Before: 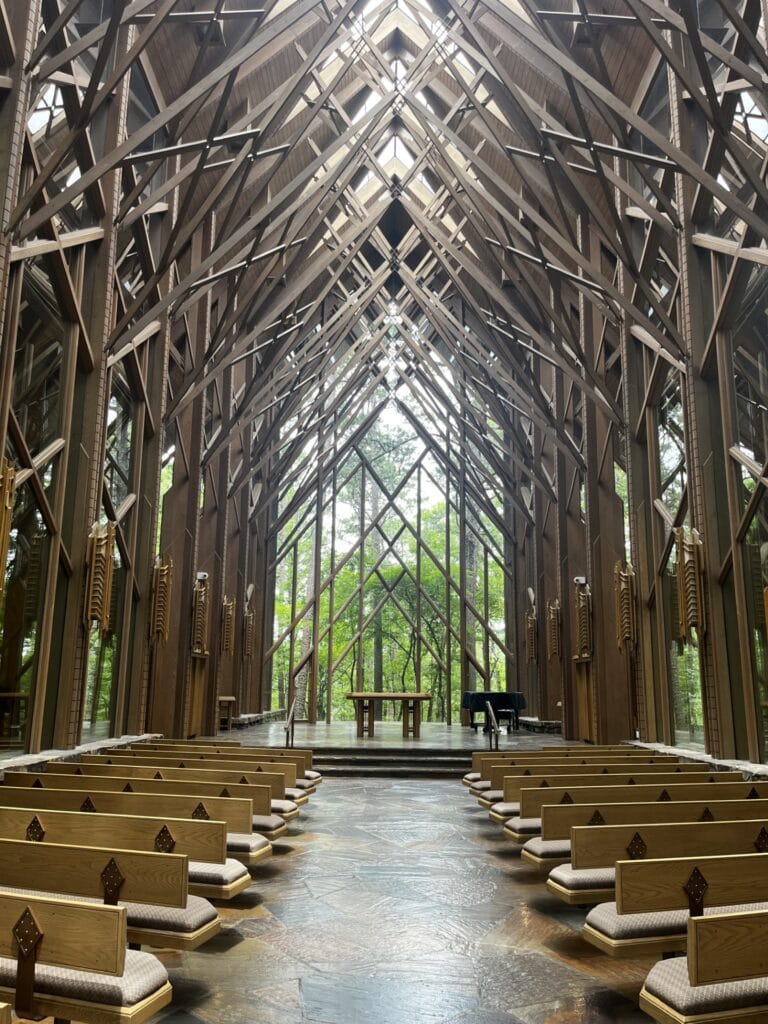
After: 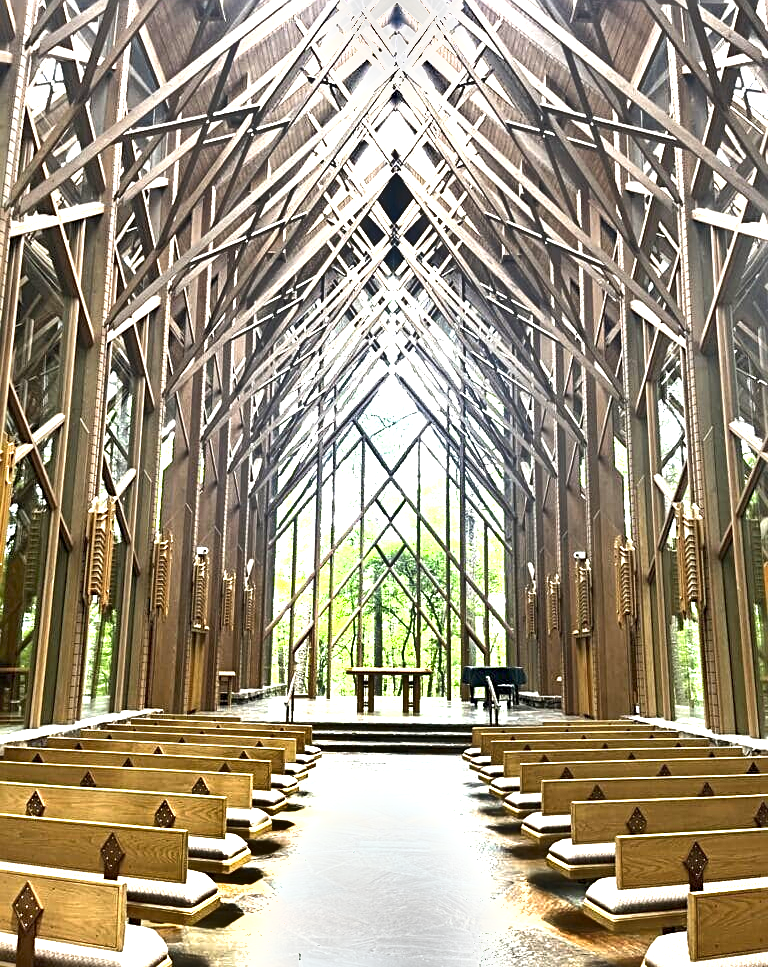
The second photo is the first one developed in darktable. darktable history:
sharpen: radius 2.767
crop and rotate: top 2.479%, bottom 3.018%
shadows and highlights: soften with gaussian
exposure: black level correction 0, exposure 2 EV, compensate highlight preservation false
